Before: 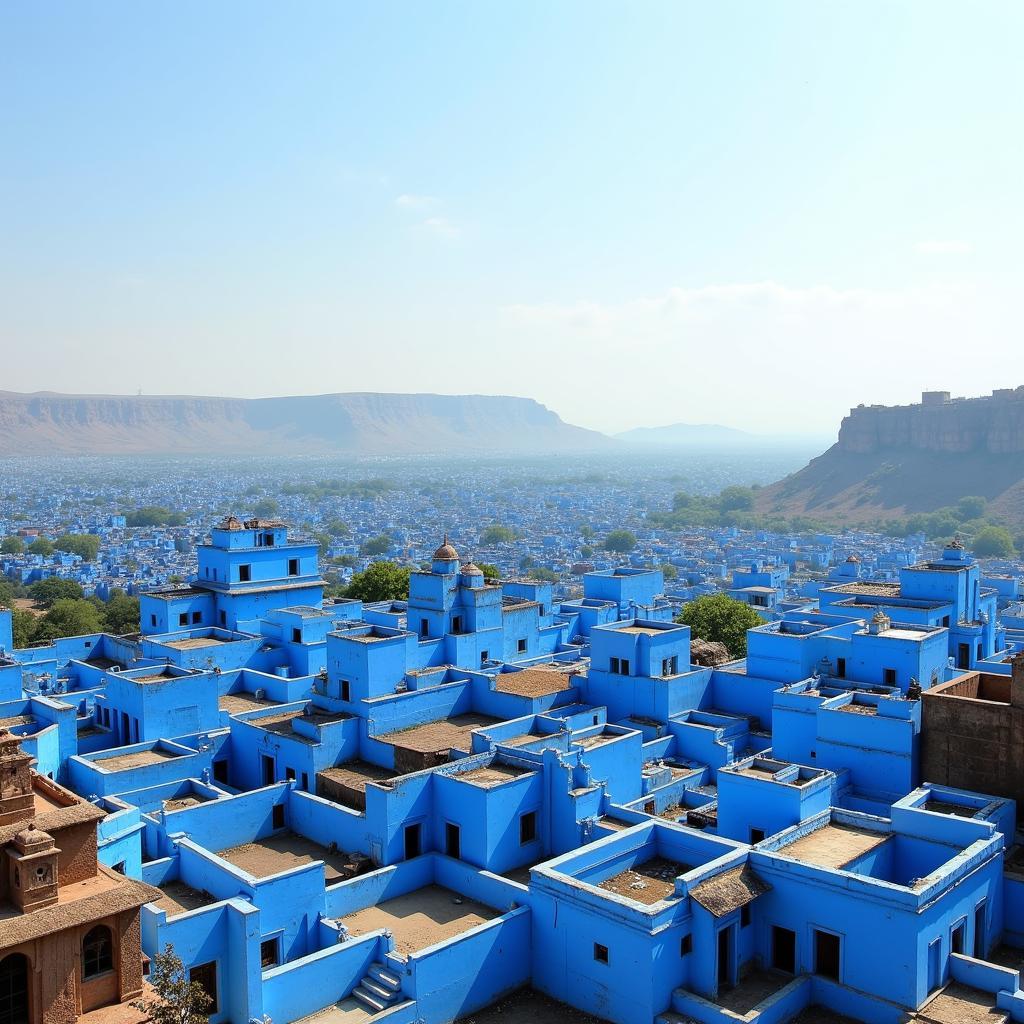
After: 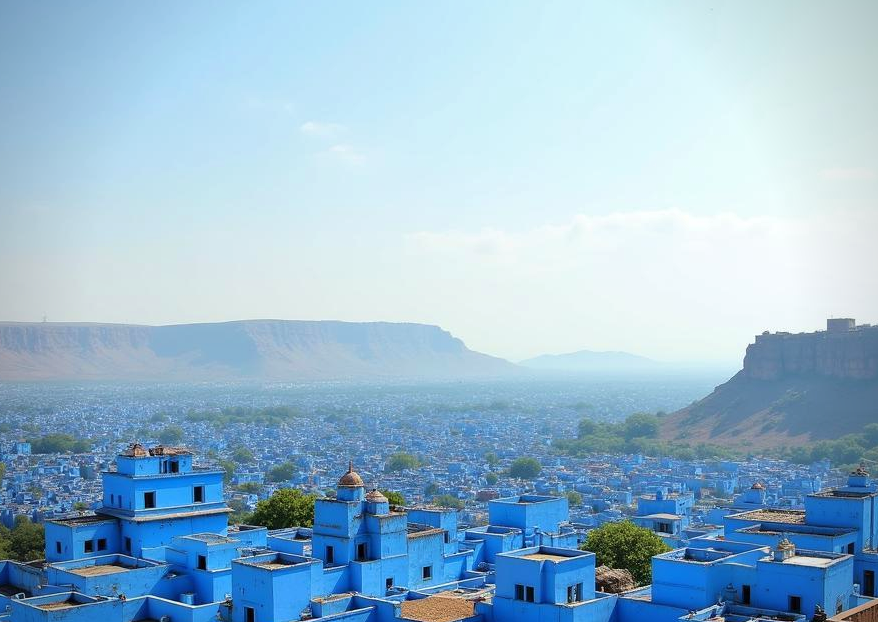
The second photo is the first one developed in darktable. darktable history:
vignetting: saturation -0.032
shadows and highlights: shadows 37.26, highlights -26.7, soften with gaussian
crop and rotate: left 9.296%, top 7.134%, right 4.906%, bottom 32.059%
velvia: strength 16.85%
